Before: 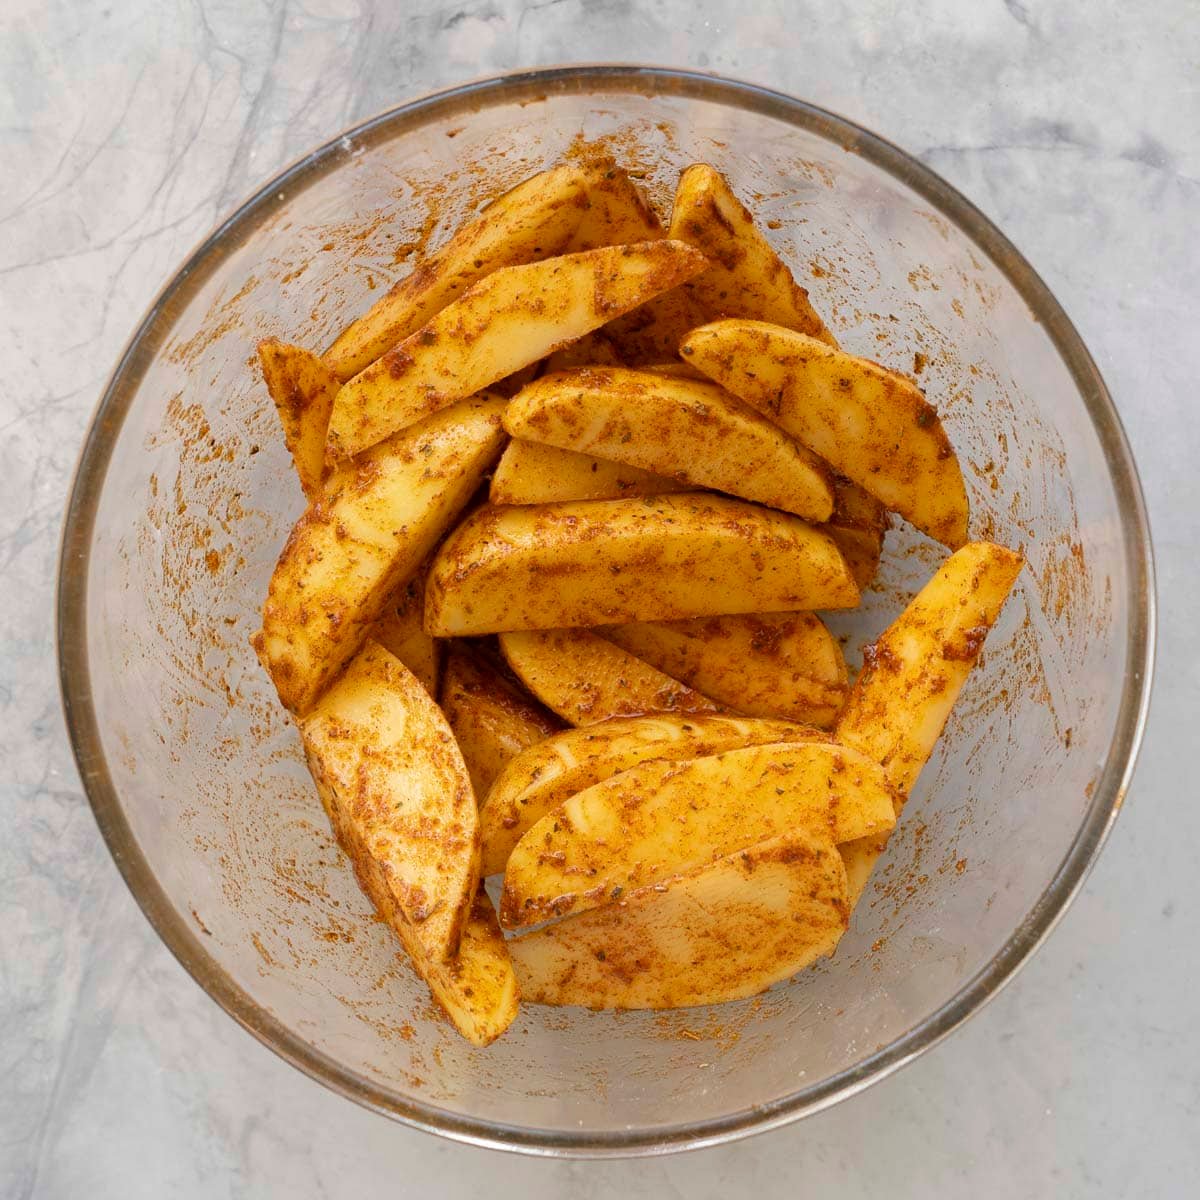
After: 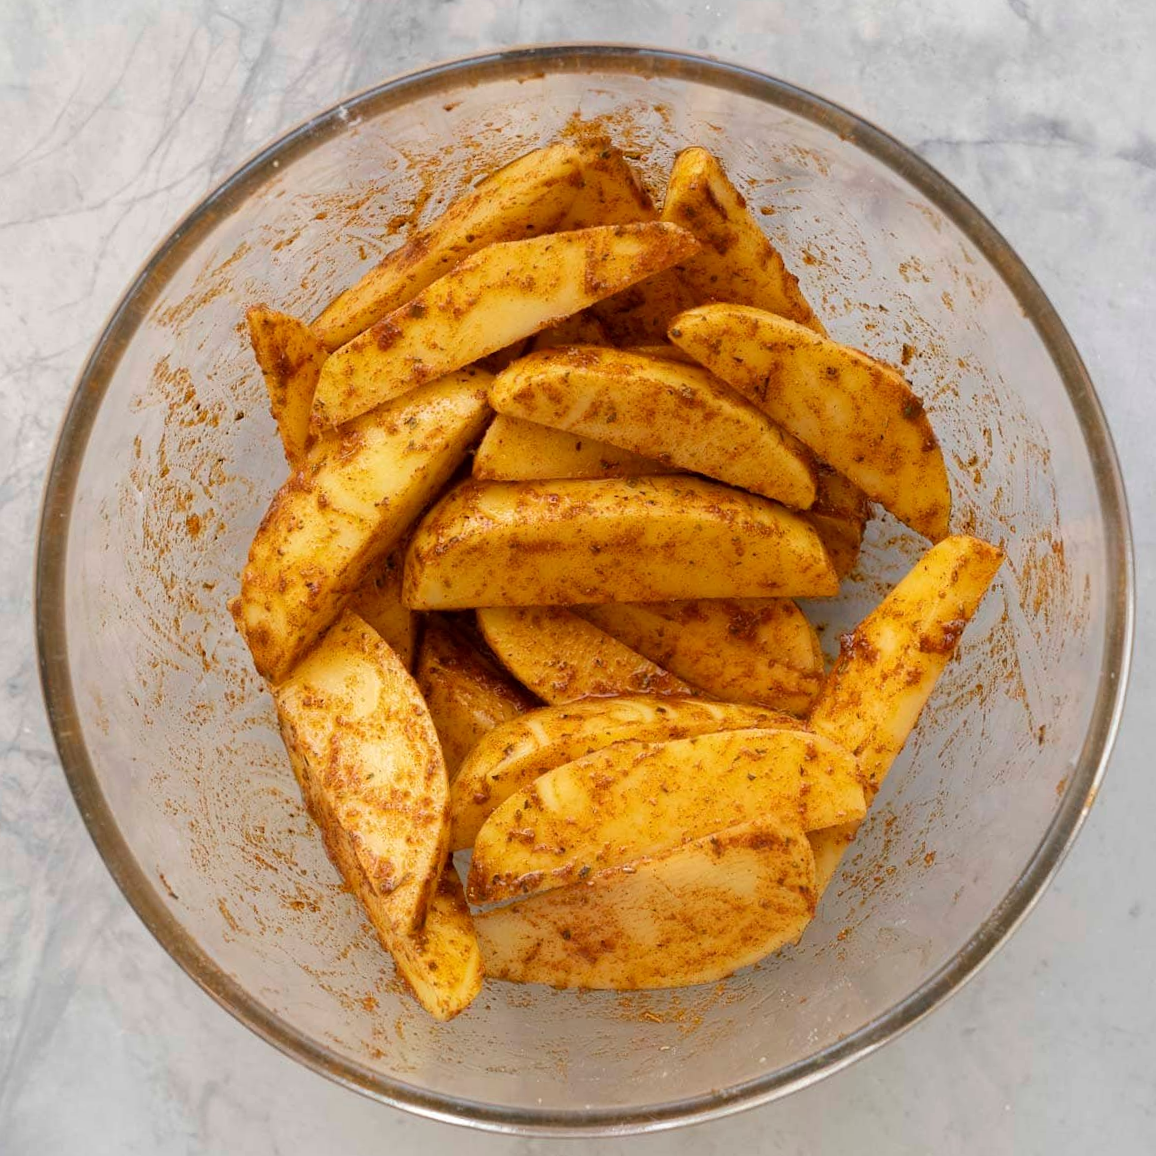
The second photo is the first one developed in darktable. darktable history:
crop and rotate: angle -2.18°
